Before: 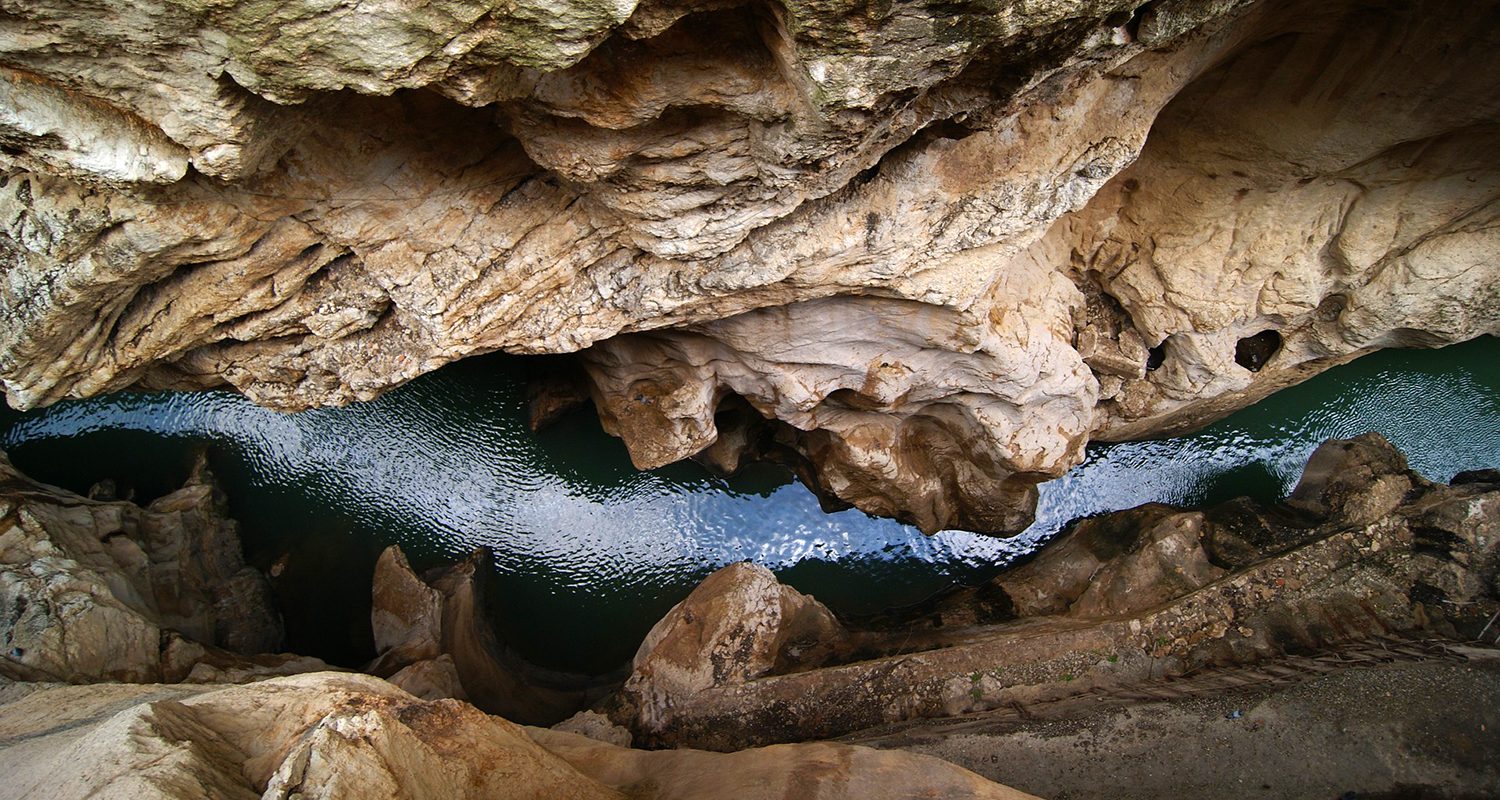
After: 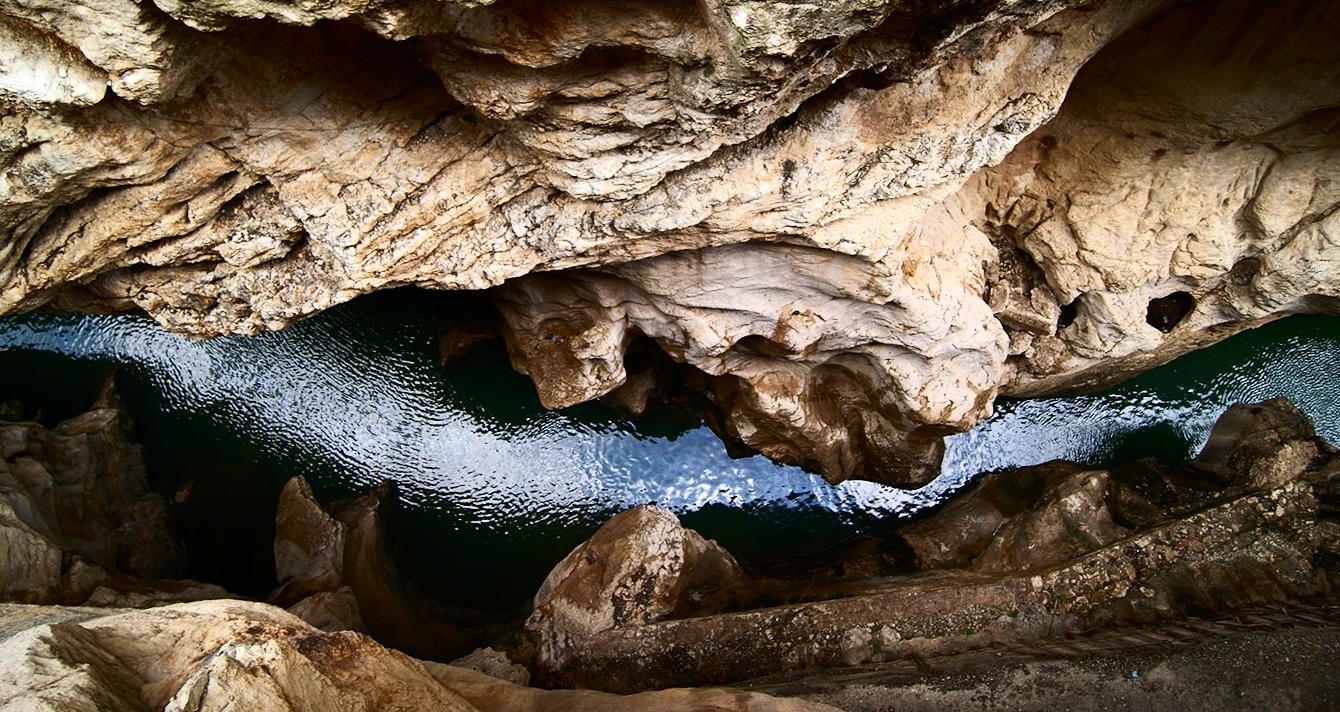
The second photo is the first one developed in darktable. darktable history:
contrast brightness saturation: contrast 0.283
crop and rotate: angle -2.03°, left 3.115%, top 4.359%, right 1.62%, bottom 0.691%
